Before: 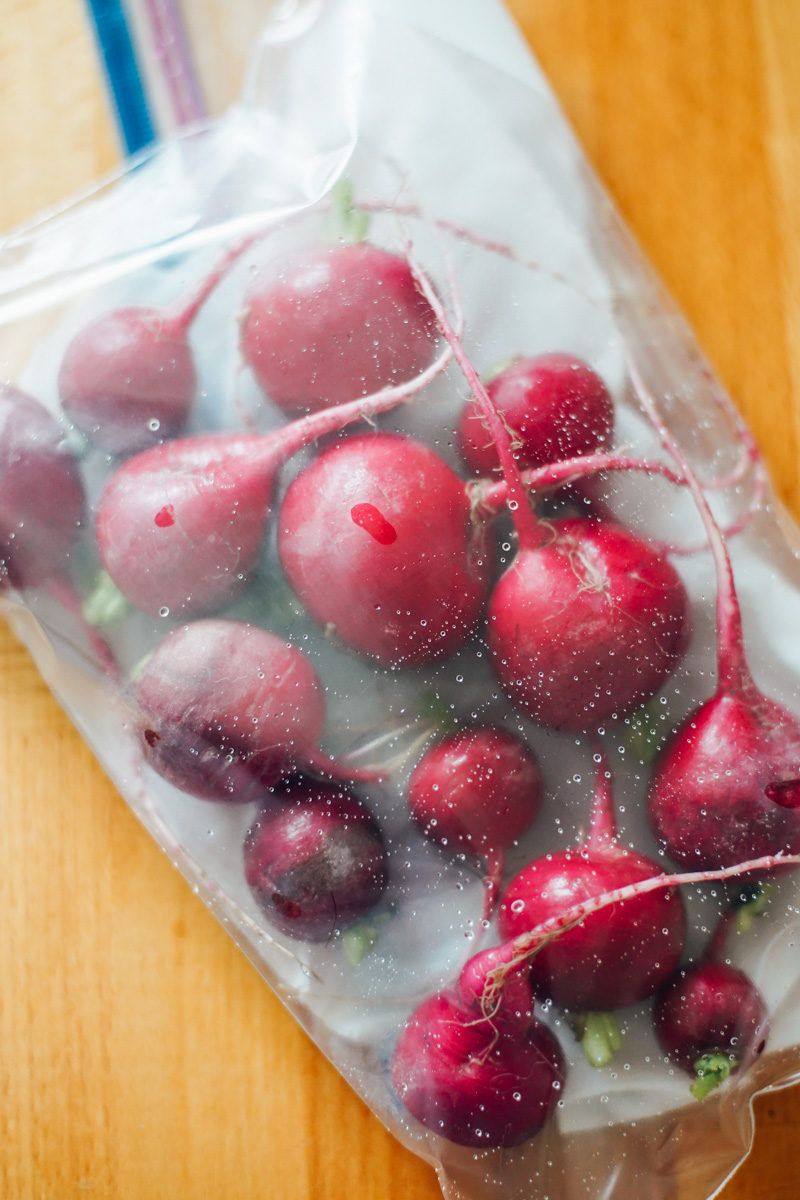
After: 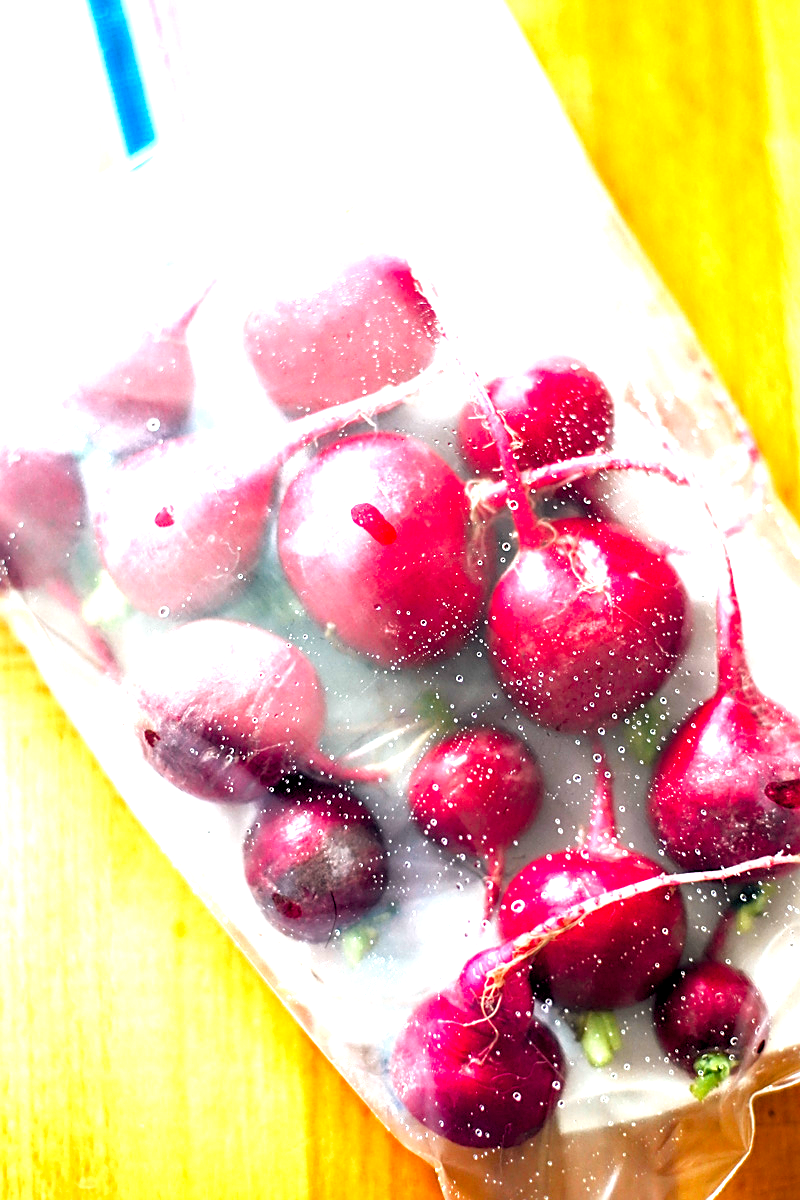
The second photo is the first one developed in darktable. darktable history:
sharpen: on, module defaults
color balance rgb: global offset › luminance -0.512%, perceptual saturation grading › global saturation 27.608%, perceptual saturation grading › highlights -24.813%, perceptual saturation grading › shadows 25.901%, perceptual brilliance grading › global brilliance 24.974%
tone equalizer: -8 EV -0.71 EV, -7 EV -0.728 EV, -6 EV -0.582 EV, -5 EV -0.373 EV, -3 EV 0.401 EV, -2 EV 0.6 EV, -1 EV 0.689 EV, +0 EV 0.767 EV
